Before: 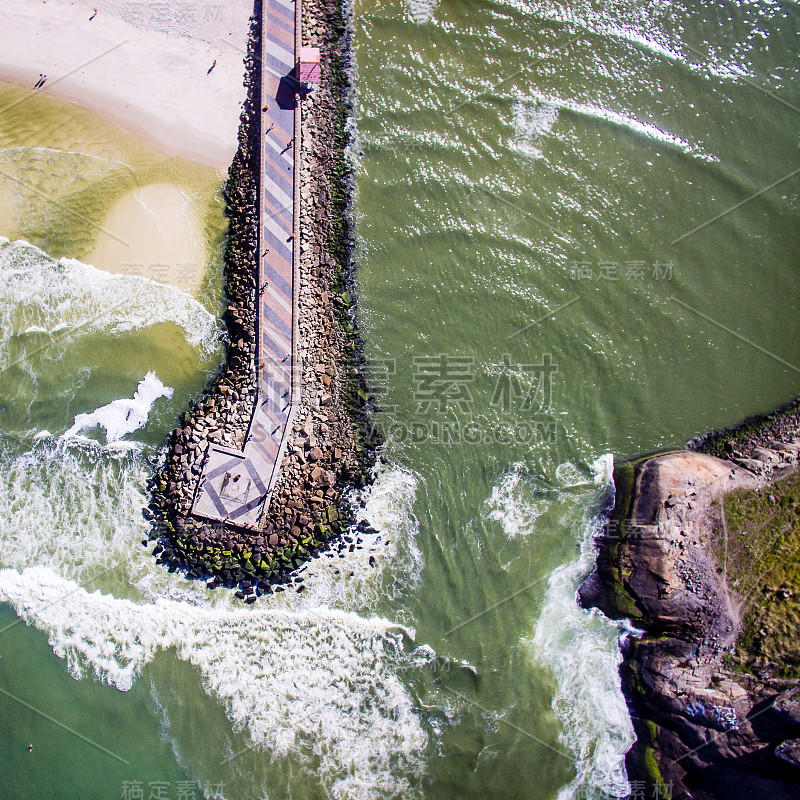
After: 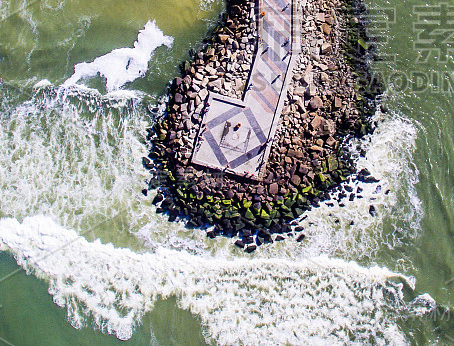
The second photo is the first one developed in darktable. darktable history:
base curve: curves: ch0 [(0, 0) (0.297, 0.298) (1, 1)], preserve colors none
crop: top 43.976%, right 43.222%, bottom 12.722%
